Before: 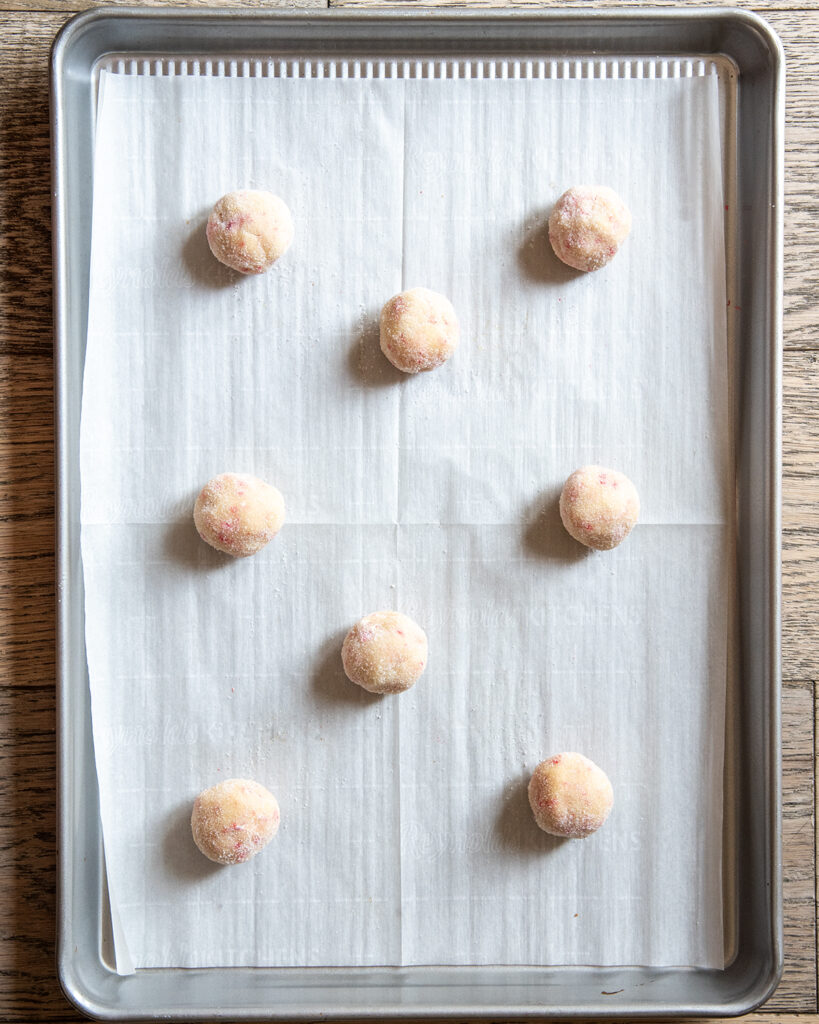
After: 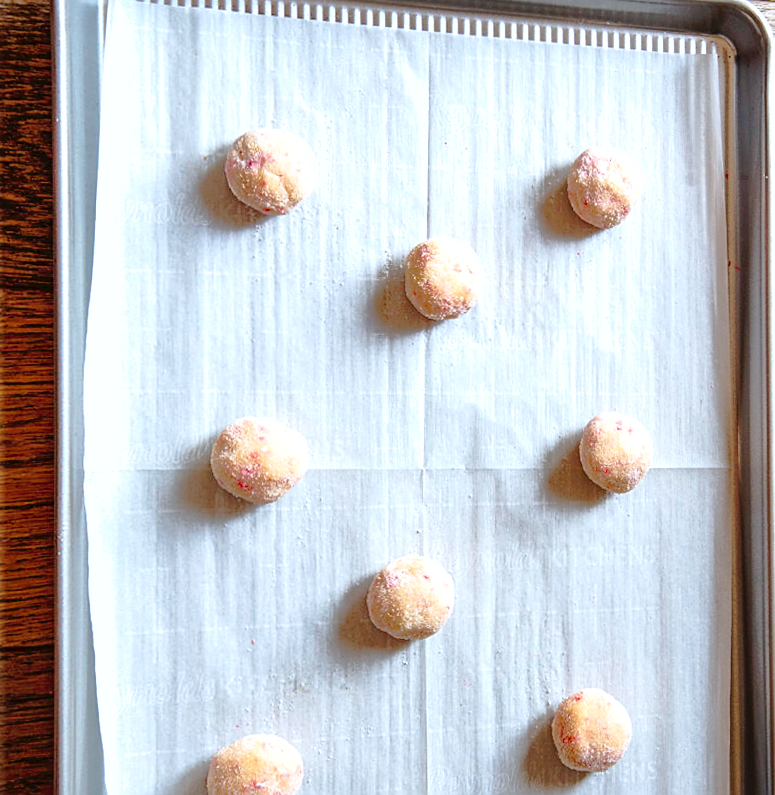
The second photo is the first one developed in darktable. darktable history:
sharpen: on, module defaults
exposure: exposure 0.2 EV, compensate highlight preservation false
white balance: red 0.98, blue 1.034
crop and rotate: angle 0.2°, left 0.275%, right 3.127%, bottom 14.18%
rotate and perspective: rotation -0.013°, lens shift (vertical) -0.027, lens shift (horizontal) 0.178, crop left 0.016, crop right 0.989, crop top 0.082, crop bottom 0.918
tone curve: curves: ch0 [(0, 0) (0.003, 0.026) (0.011, 0.025) (0.025, 0.022) (0.044, 0.022) (0.069, 0.028) (0.1, 0.041) (0.136, 0.062) (0.177, 0.103) (0.224, 0.167) (0.277, 0.242) (0.335, 0.343) (0.399, 0.452) (0.468, 0.539) (0.543, 0.614) (0.623, 0.683) (0.709, 0.749) (0.801, 0.827) (0.898, 0.918) (1, 1)], preserve colors none
shadows and highlights: on, module defaults
contrast brightness saturation: contrast 0.15, brightness -0.01, saturation 0.1
